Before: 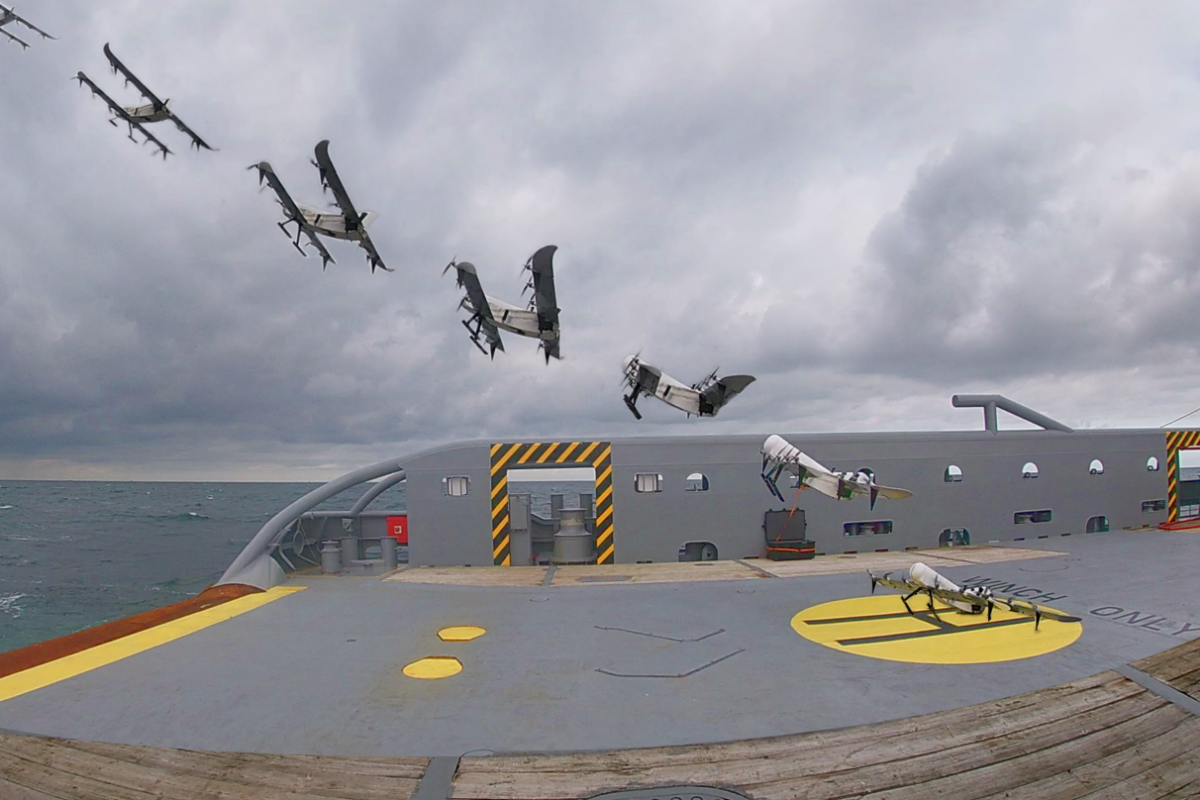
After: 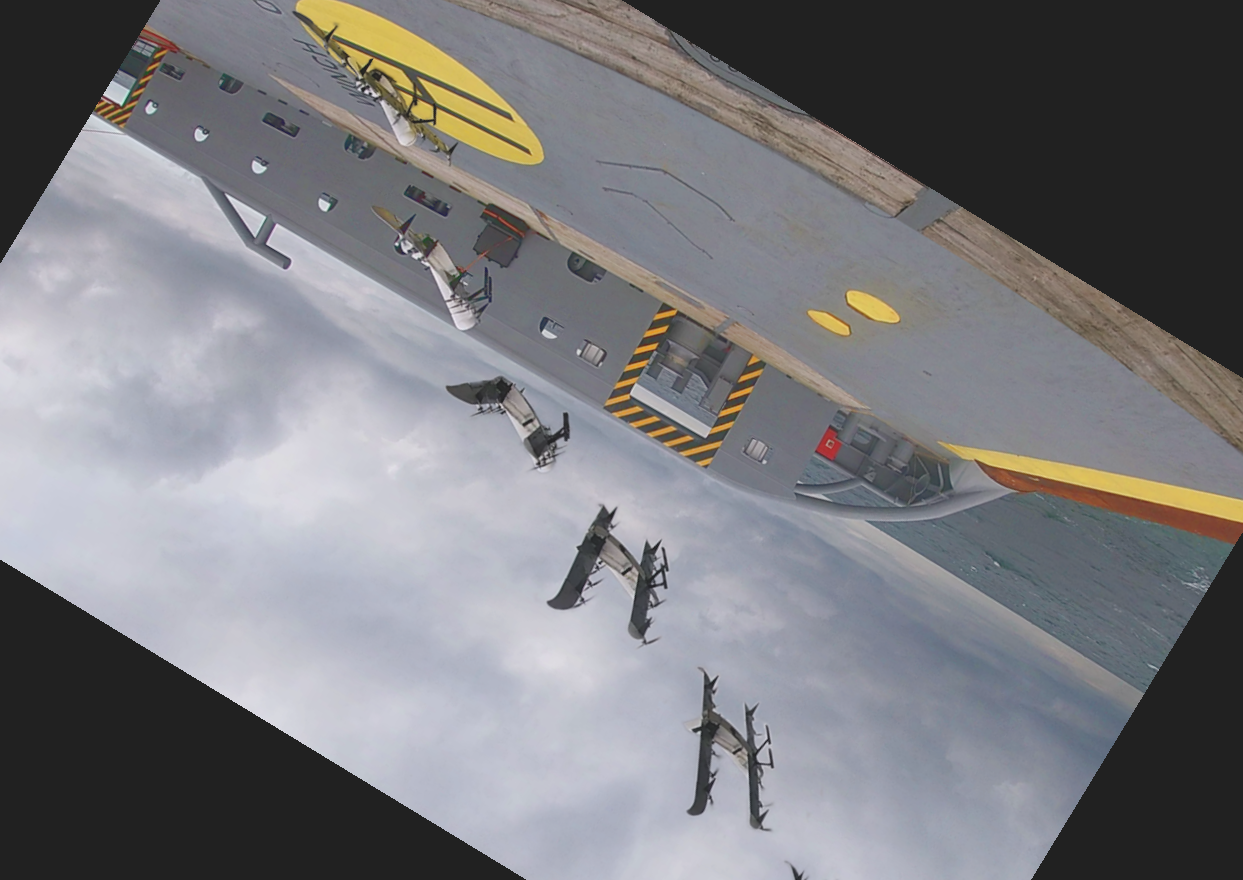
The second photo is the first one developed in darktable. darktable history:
crop and rotate: angle 148.68°, left 9.111%, top 15.603%, right 4.588%, bottom 17.041%
exposure: black level correction -0.015, compensate highlight preservation false
